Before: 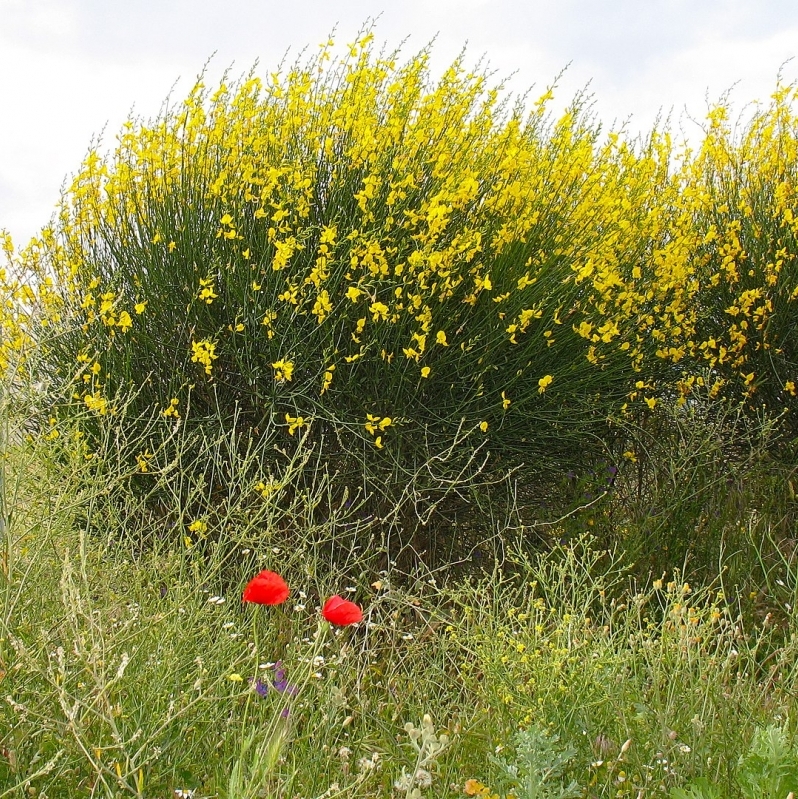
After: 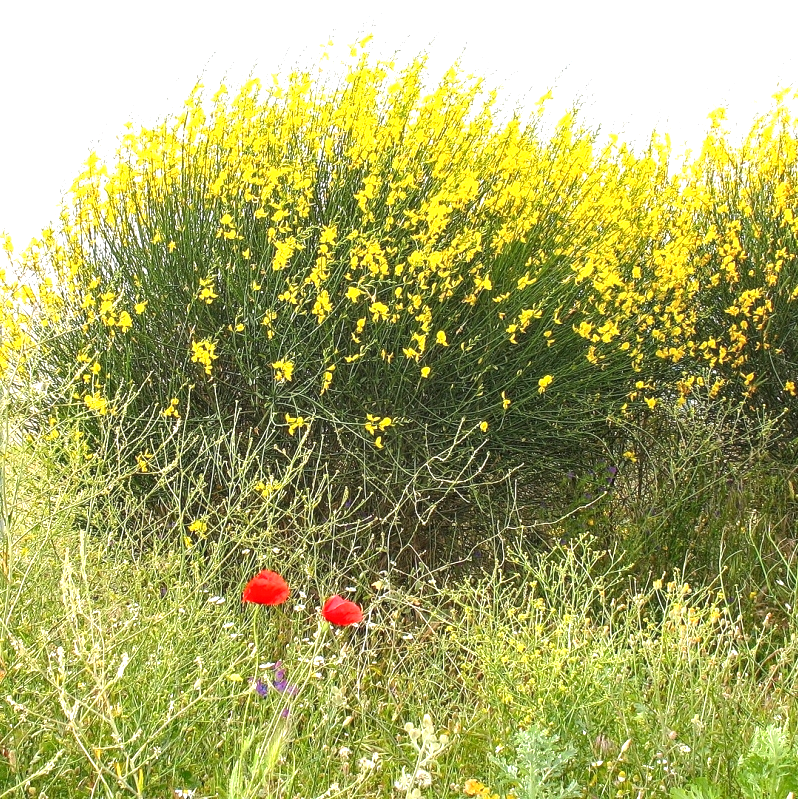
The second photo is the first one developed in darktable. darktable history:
exposure: black level correction 0, exposure 0.95 EV, compensate exposure bias true, compensate highlight preservation false
local contrast: on, module defaults
